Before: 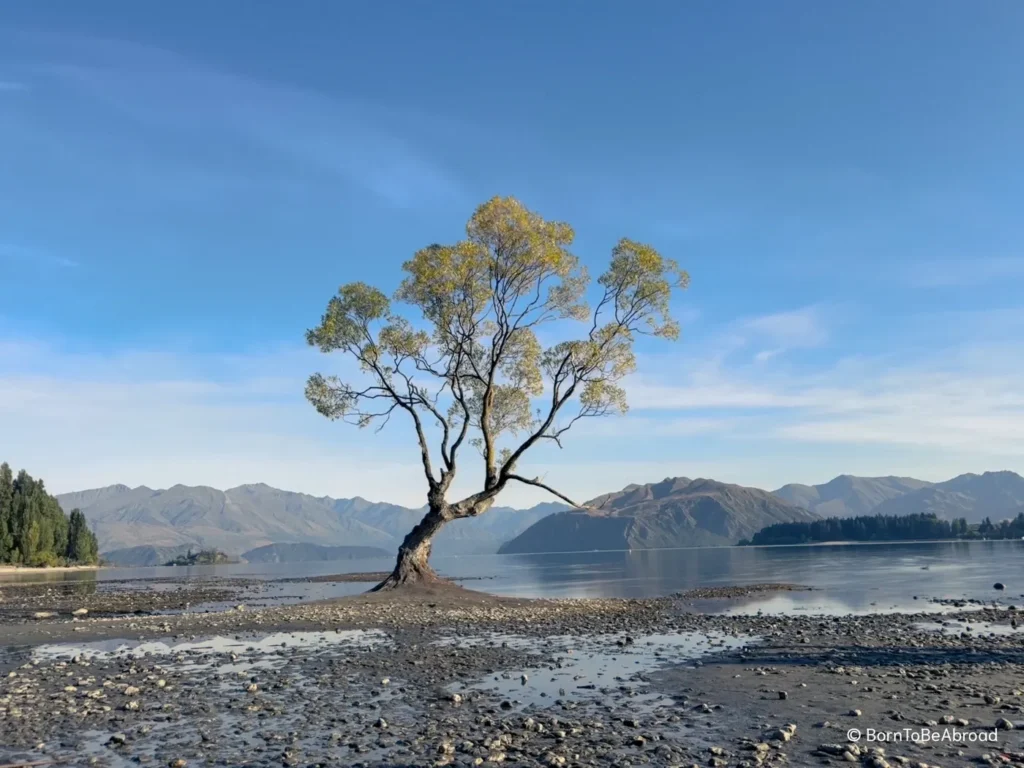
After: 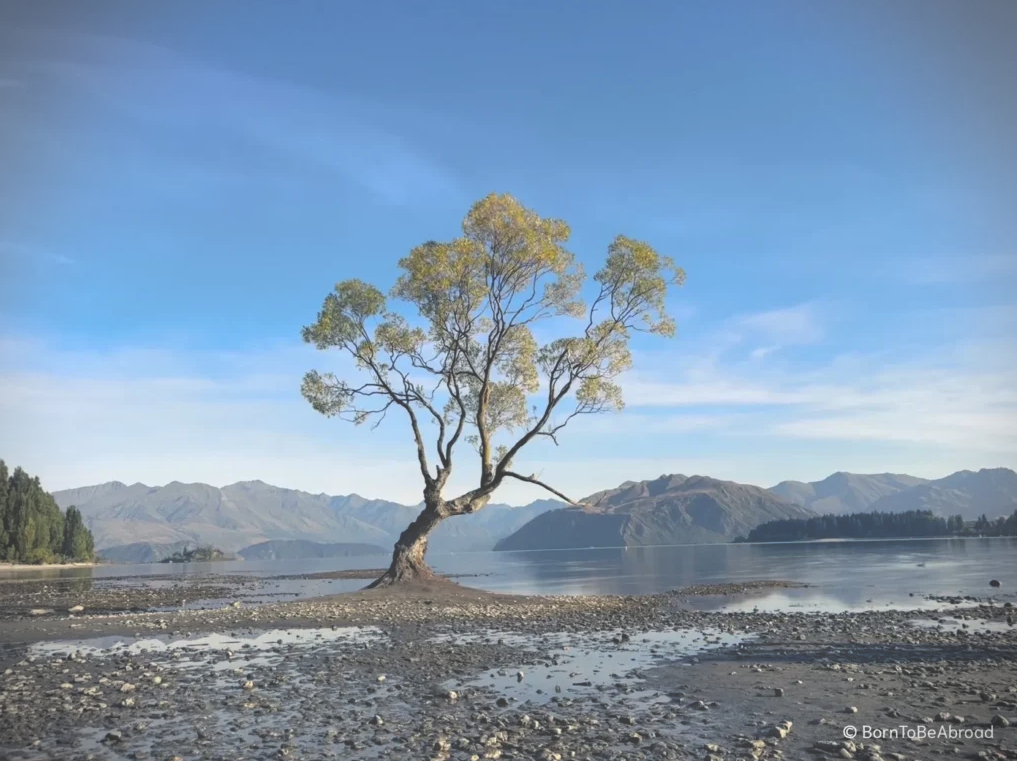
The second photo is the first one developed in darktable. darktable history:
tone equalizer: on, module defaults
exposure: black level correction -0.041, exposure 0.064 EV, compensate highlight preservation false
vignetting: dithering 8-bit output, unbound false
crop: left 0.434%, top 0.485%, right 0.244%, bottom 0.386%
levels: levels [0, 0.492, 0.984]
